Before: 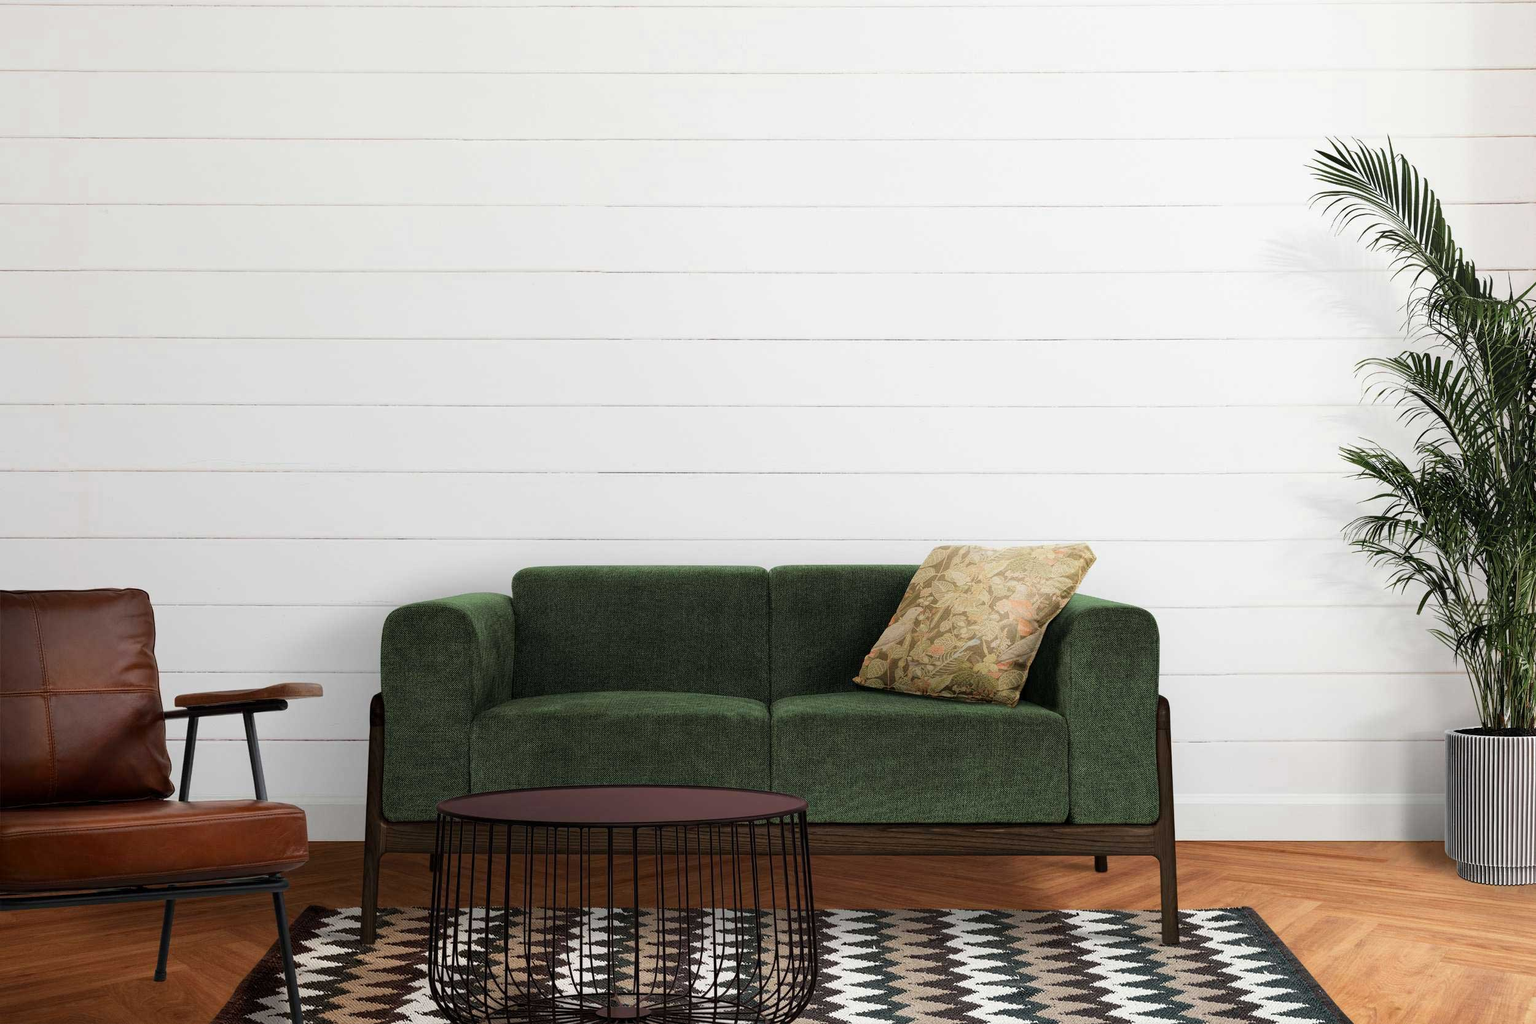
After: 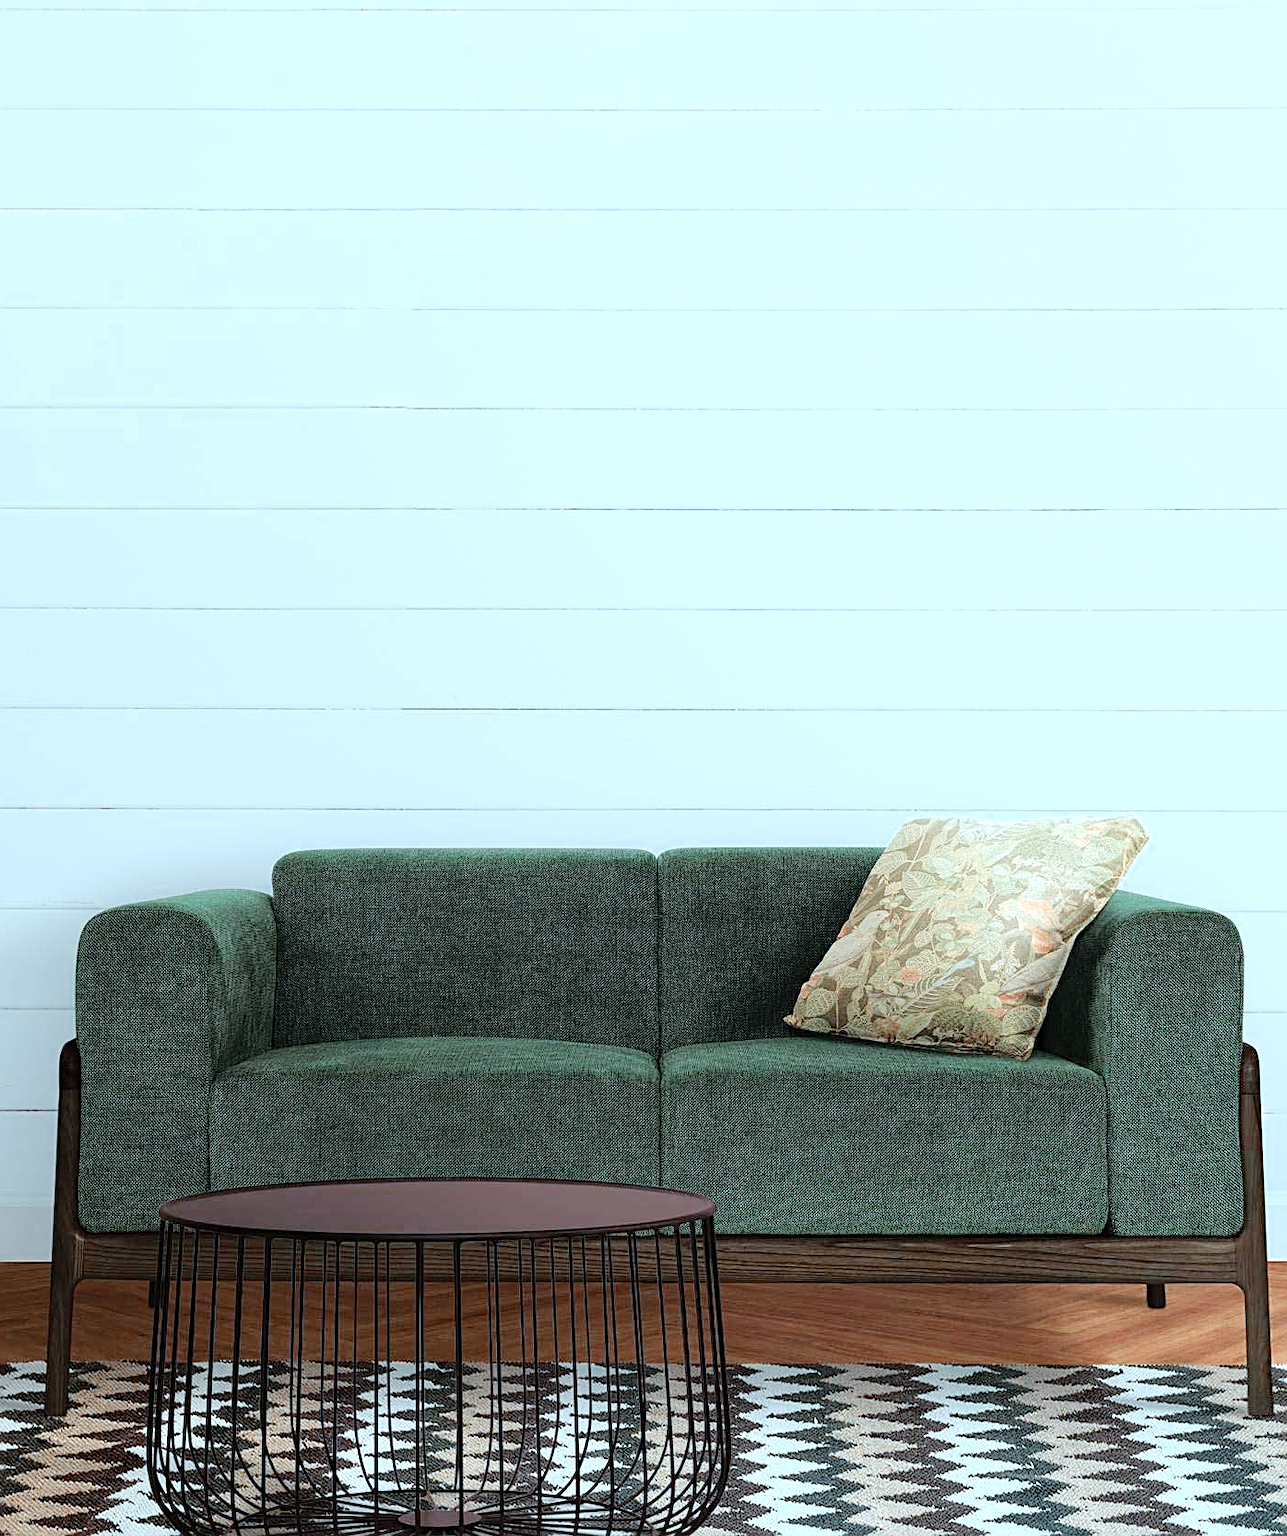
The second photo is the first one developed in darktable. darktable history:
sharpen: amount 0.494
crop: left 21.53%, right 22.607%
tone equalizer: -8 EV -0.756 EV, -7 EV -0.68 EV, -6 EV -0.616 EV, -5 EV -0.384 EV, -3 EV 0.398 EV, -2 EV 0.6 EV, -1 EV 0.687 EV, +0 EV 0.724 EV
color zones: curves: ch0 [(0, 0.5) (0.125, 0.4) (0.25, 0.5) (0.375, 0.4) (0.5, 0.4) (0.625, 0.35) (0.75, 0.35) (0.875, 0.5)]; ch1 [(0, 0.35) (0.125, 0.45) (0.25, 0.35) (0.375, 0.35) (0.5, 0.35) (0.625, 0.35) (0.75, 0.45) (0.875, 0.35)]; ch2 [(0, 0.6) (0.125, 0.5) (0.25, 0.5) (0.375, 0.6) (0.5, 0.6) (0.625, 0.5) (0.75, 0.5) (0.875, 0.5)]
levels: levels [0, 0.43, 0.984]
color correction: highlights a* -11.9, highlights b* -15.24
